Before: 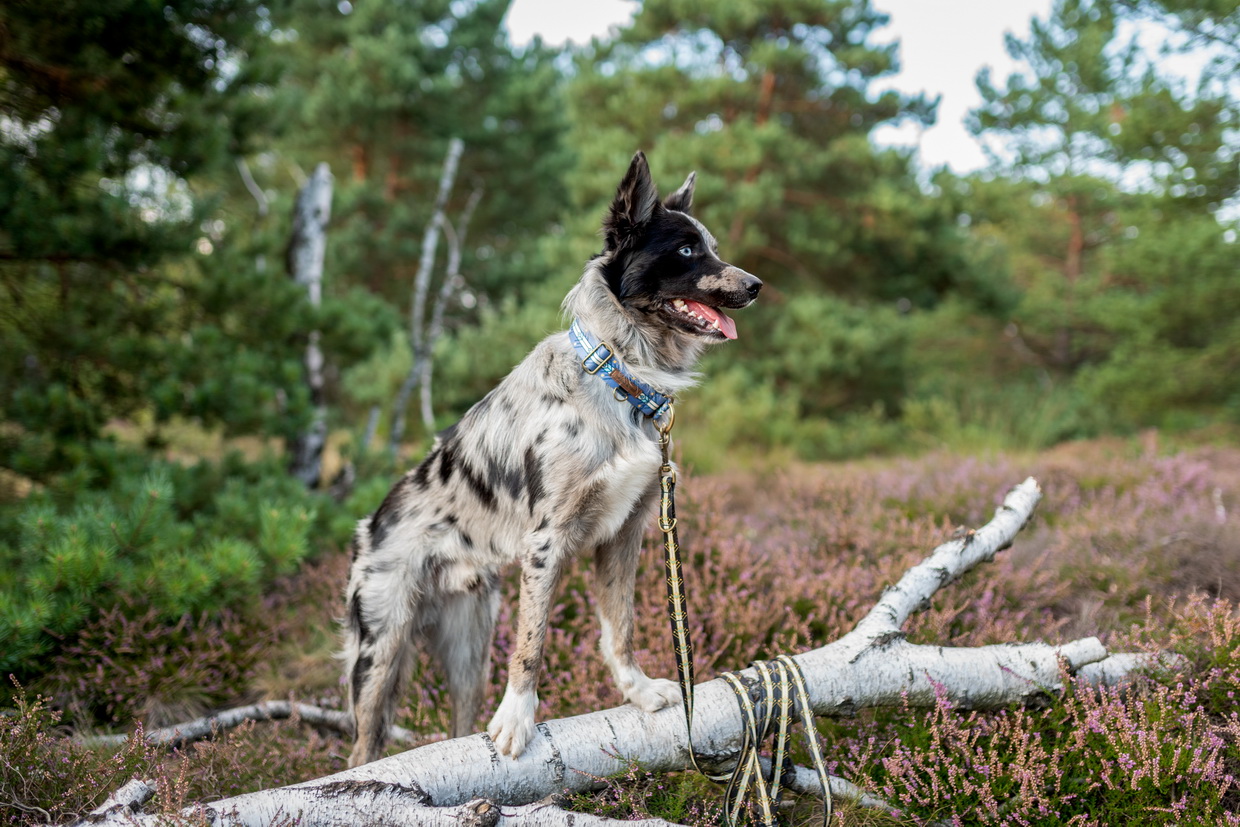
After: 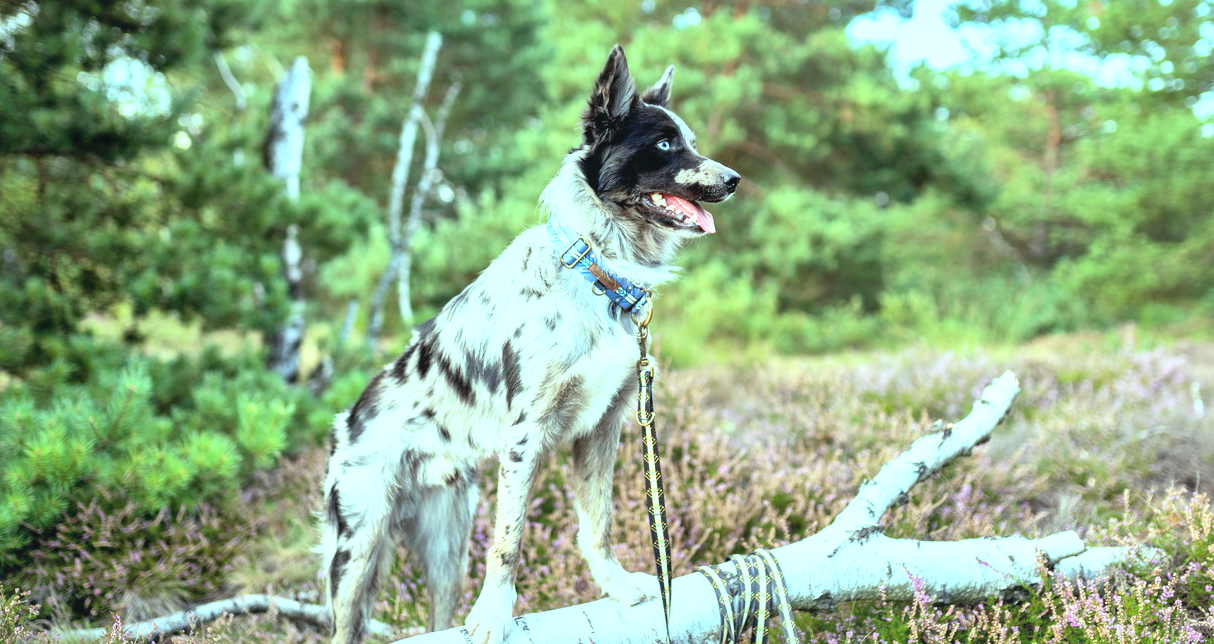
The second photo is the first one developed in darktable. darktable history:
crop and rotate: left 1.814%, top 12.818%, right 0.25%, bottom 9.225%
exposure: black level correction -0.002, exposure 0.54 EV, compensate highlight preservation false
local contrast: mode bilateral grid, contrast 25, coarseness 60, detail 151%, midtone range 0.2
contrast brightness saturation: contrast 0.1, brightness 0.3, saturation 0.14
color balance: mode lift, gamma, gain (sRGB), lift [0.997, 0.979, 1.021, 1.011], gamma [1, 1.084, 0.916, 0.998], gain [1, 0.87, 1.13, 1.101], contrast 4.55%, contrast fulcrum 38.24%, output saturation 104.09%
